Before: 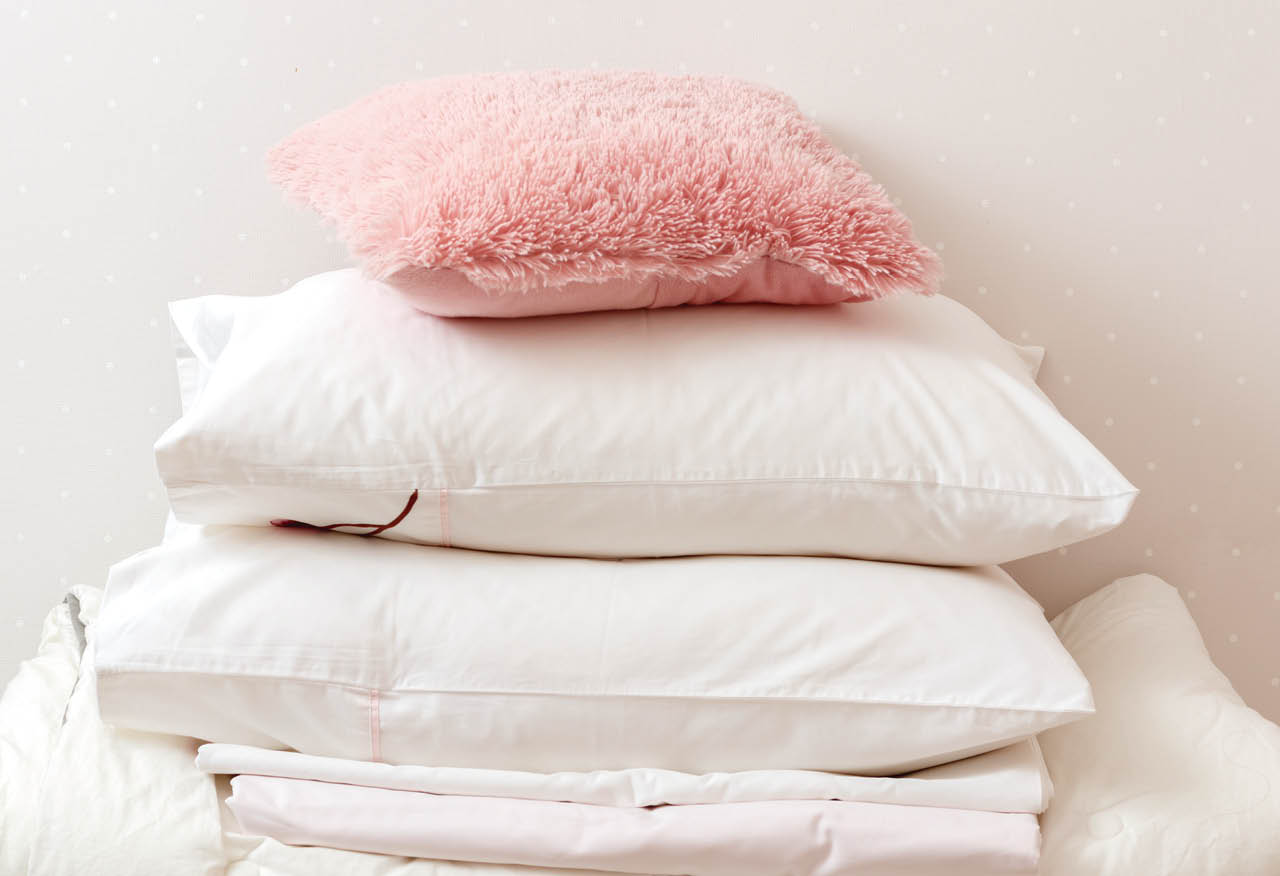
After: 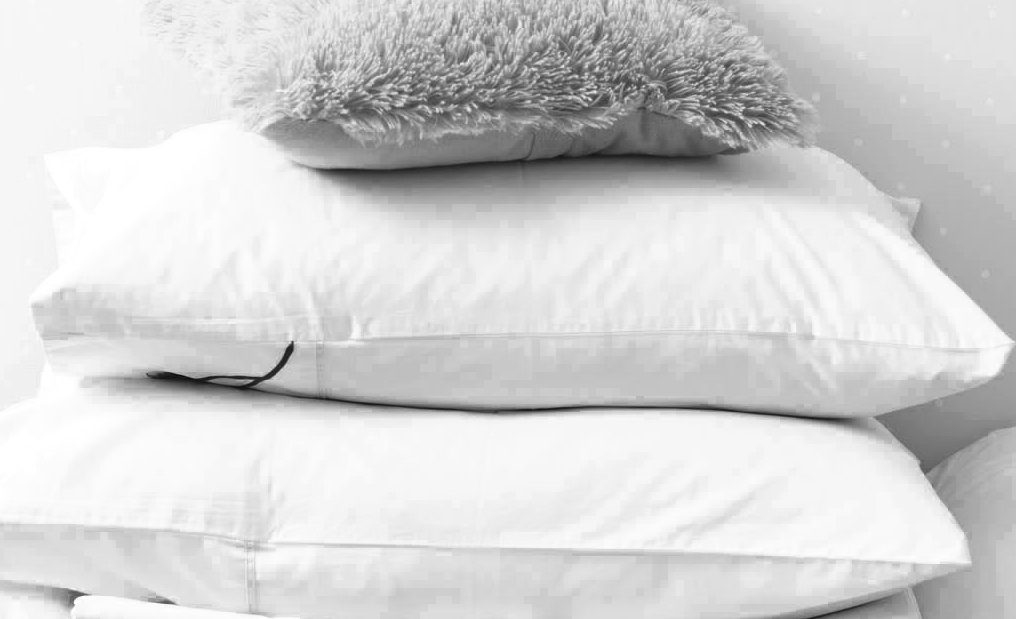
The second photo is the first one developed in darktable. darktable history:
color zones: curves: ch0 [(0.287, 0.048) (0.493, 0.484) (0.737, 0.816)]; ch1 [(0, 0) (0.143, 0) (0.286, 0) (0.429, 0) (0.571, 0) (0.714, 0) (0.857, 0)]
crop: left 9.712%, top 16.928%, right 10.845%, bottom 12.332%
base curve: curves: ch0 [(0, 0) (0.688, 0.865) (1, 1)], preserve colors none
